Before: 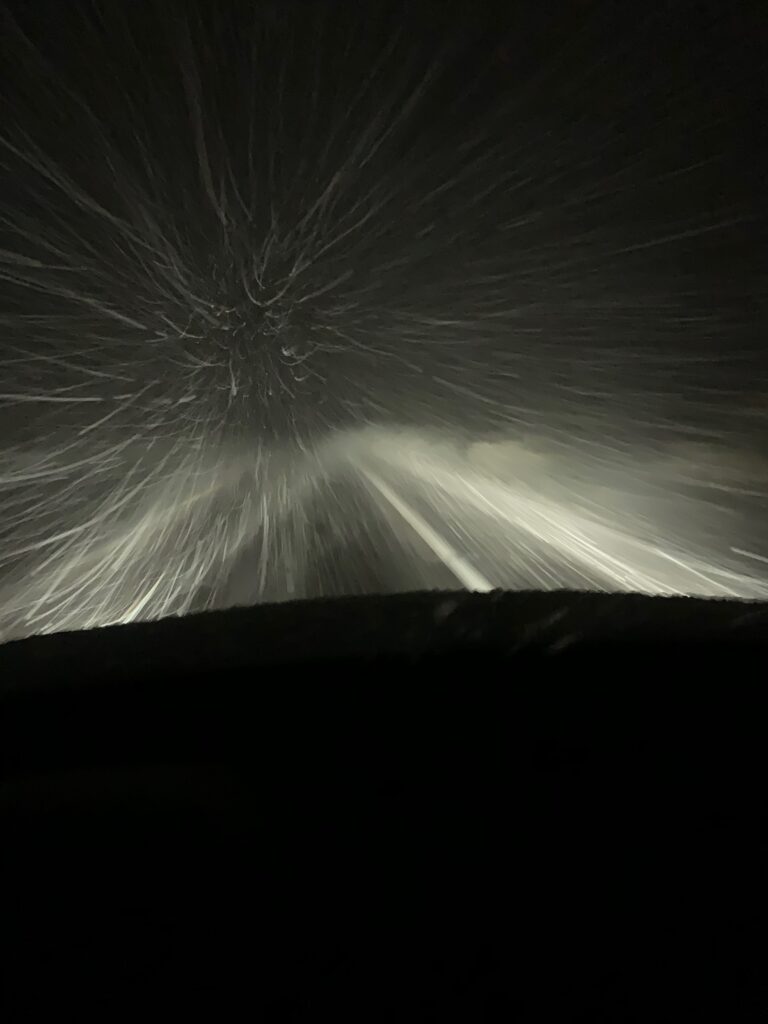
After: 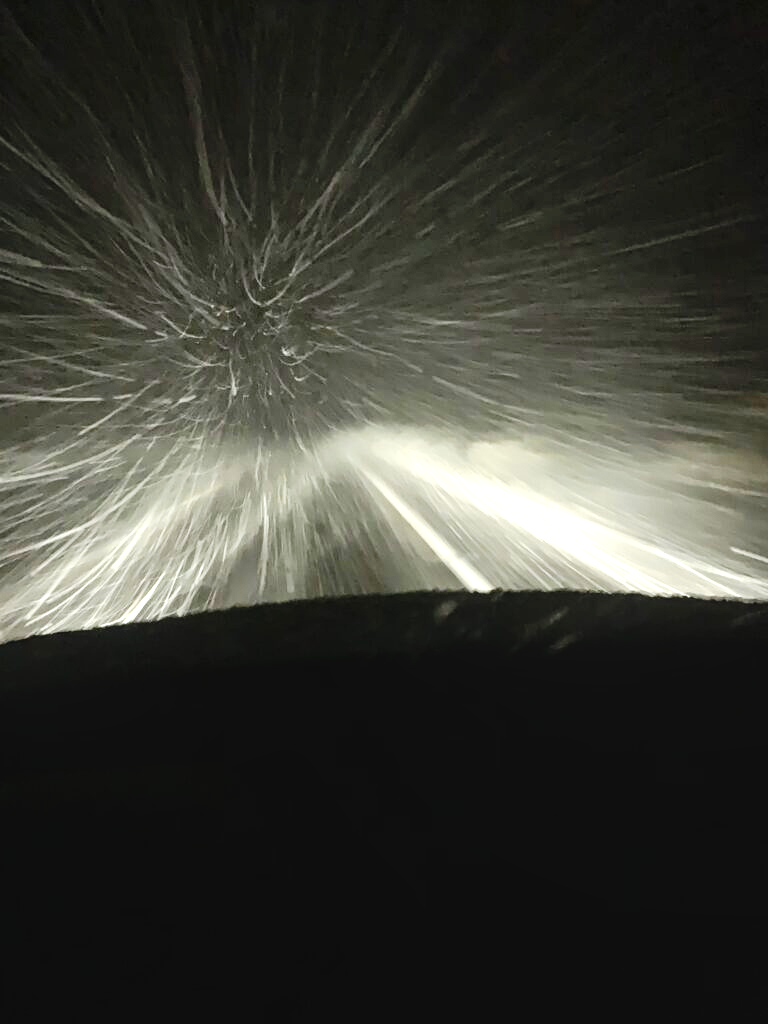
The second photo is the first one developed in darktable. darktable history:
exposure: black level correction 0, exposure 1.39 EV, compensate highlight preservation false
tone curve: curves: ch0 [(0.003, 0.029) (0.037, 0.036) (0.149, 0.117) (0.297, 0.318) (0.422, 0.474) (0.531, 0.6) (0.743, 0.809) (0.877, 0.901) (1, 0.98)]; ch1 [(0, 0) (0.305, 0.325) (0.453, 0.437) (0.482, 0.479) (0.501, 0.5) (0.506, 0.503) (0.567, 0.572) (0.605, 0.608) (0.668, 0.69) (1, 1)]; ch2 [(0, 0) (0.313, 0.306) (0.4, 0.399) (0.45, 0.48) (0.499, 0.502) (0.512, 0.523) (0.57, 0.595) (0.653, 0.662) (1, 1)], preserve colors none
local contrast: detail 130%
